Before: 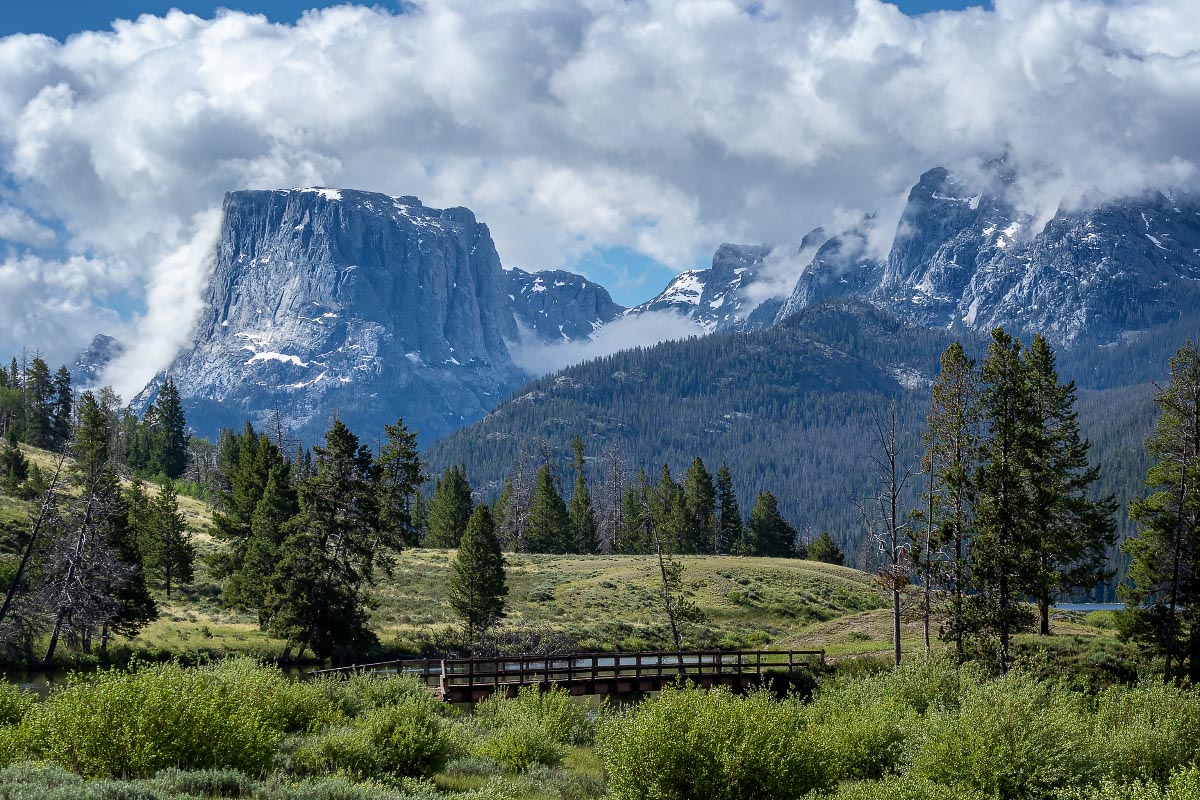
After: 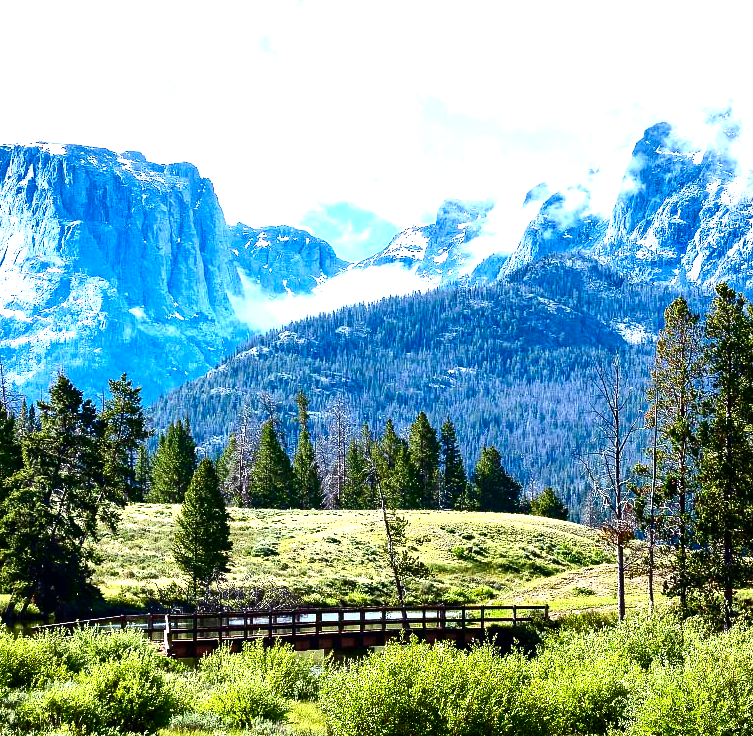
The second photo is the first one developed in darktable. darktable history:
contrast brightness saturation: contrast 0.194, brightness -0.107, saturation 0.208
exposure: black level correction 0, exposure 1.514 EV, compensate highlight preservation false
color balance rgb: linear chroma grading › global chroma 15.289%, perceptual saturation grading › global saturation 20%, perceptual saturation grading › highlights -49.964%, perceptual saturation grading › shadows 25.869%, perceptual brilliance grading › global brilliance 15.51%, perceptual brilliance grading › shadows -35.405%, global vibrance 20%
crop and rotate: left 23.059%, top 5.64%, right 14.19%, bottom 2.338%
